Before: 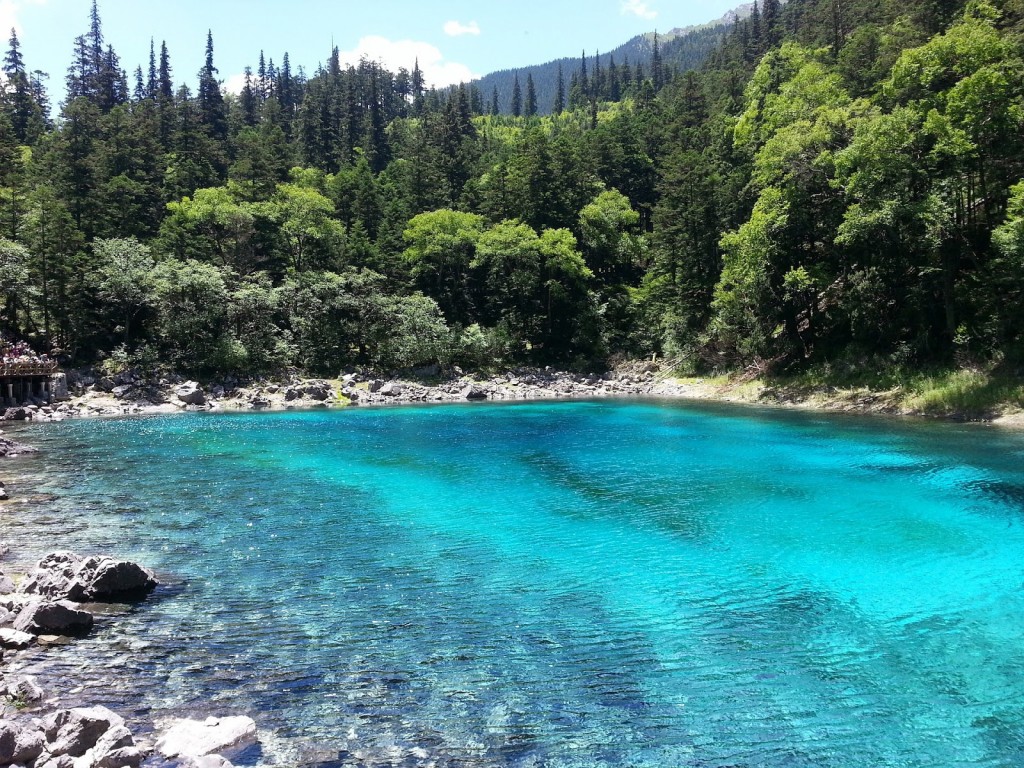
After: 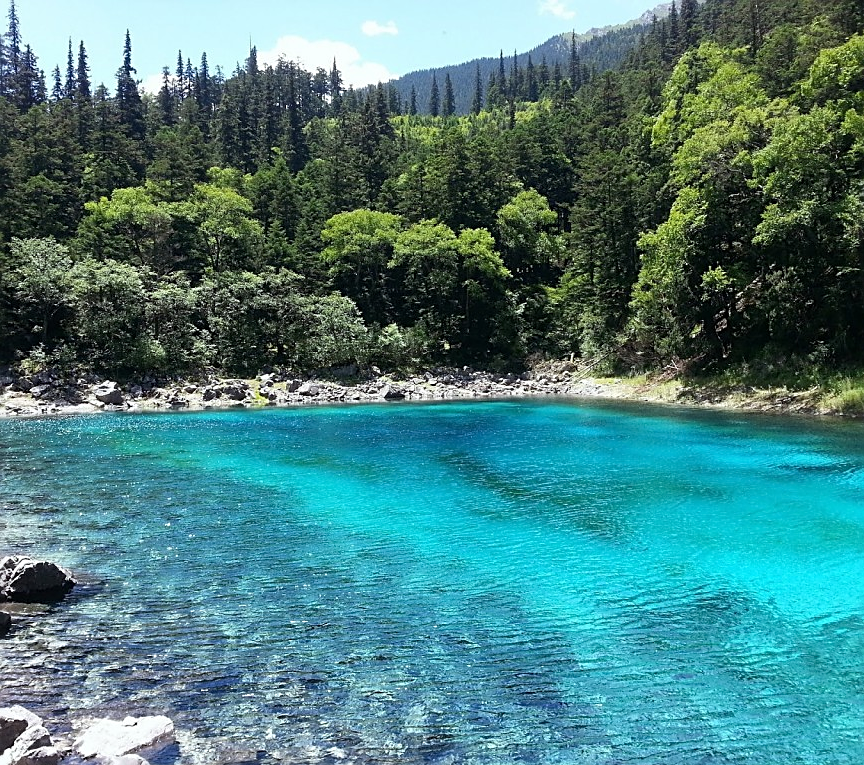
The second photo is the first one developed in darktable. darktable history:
white balance: red 0.978, blue 0.999
sharpen: on, module defaults
crop: left 8.026%, right 7.374%
